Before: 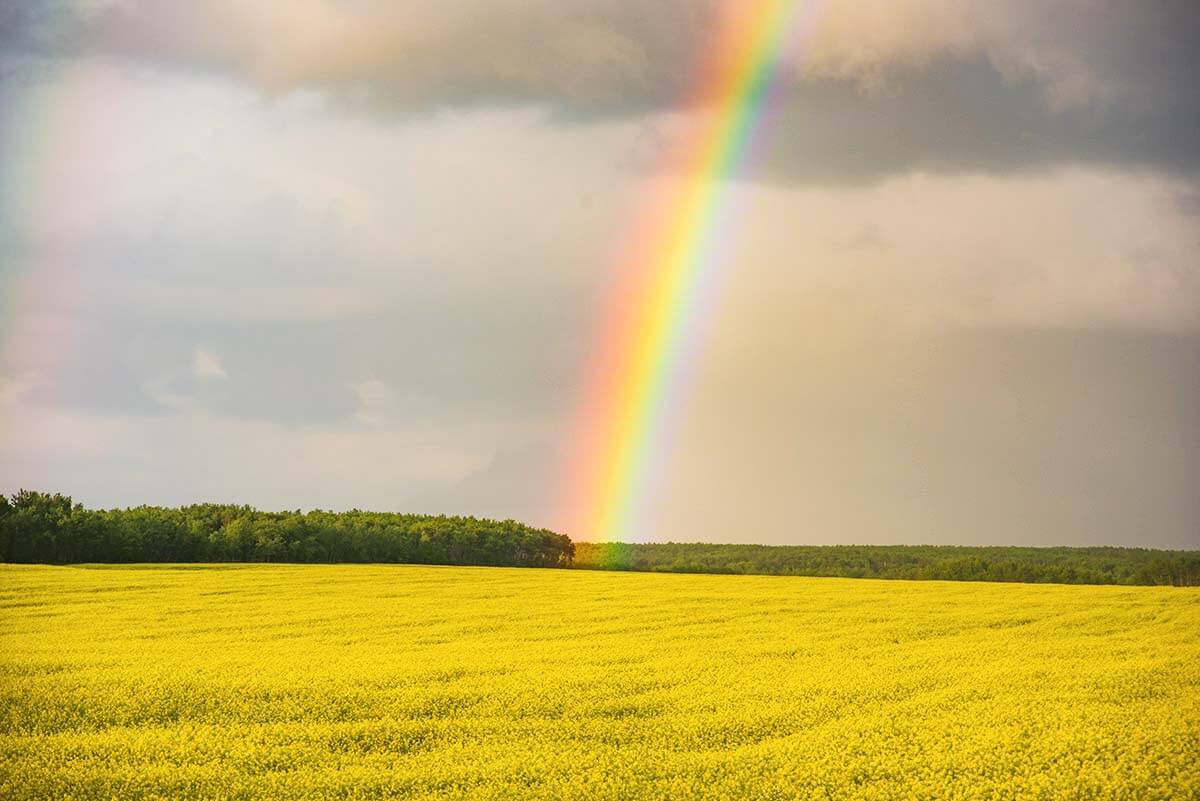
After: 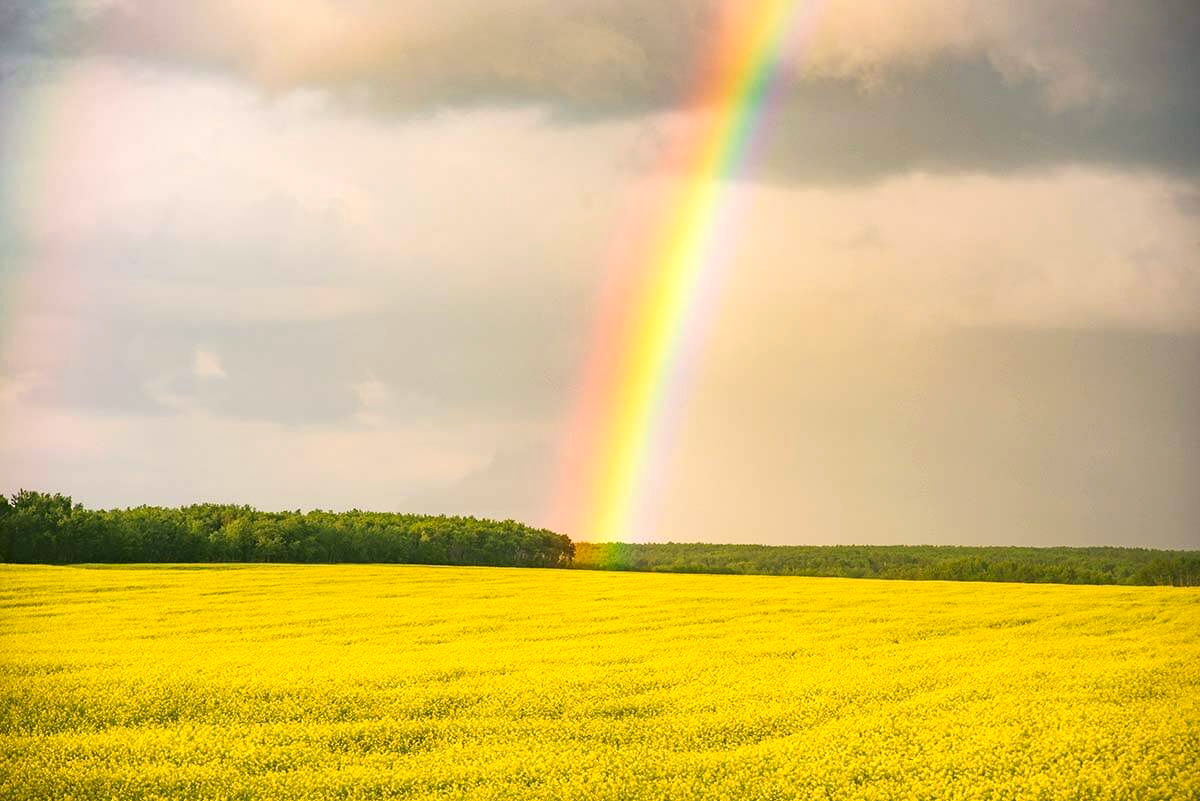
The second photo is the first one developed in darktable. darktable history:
color correction: highlights a* 4.02, highlights b* 4.98, shadows a* -7.55, shadows b* 4.98
exposure: exposure 0.258 EV, compensate highlight preservation false
